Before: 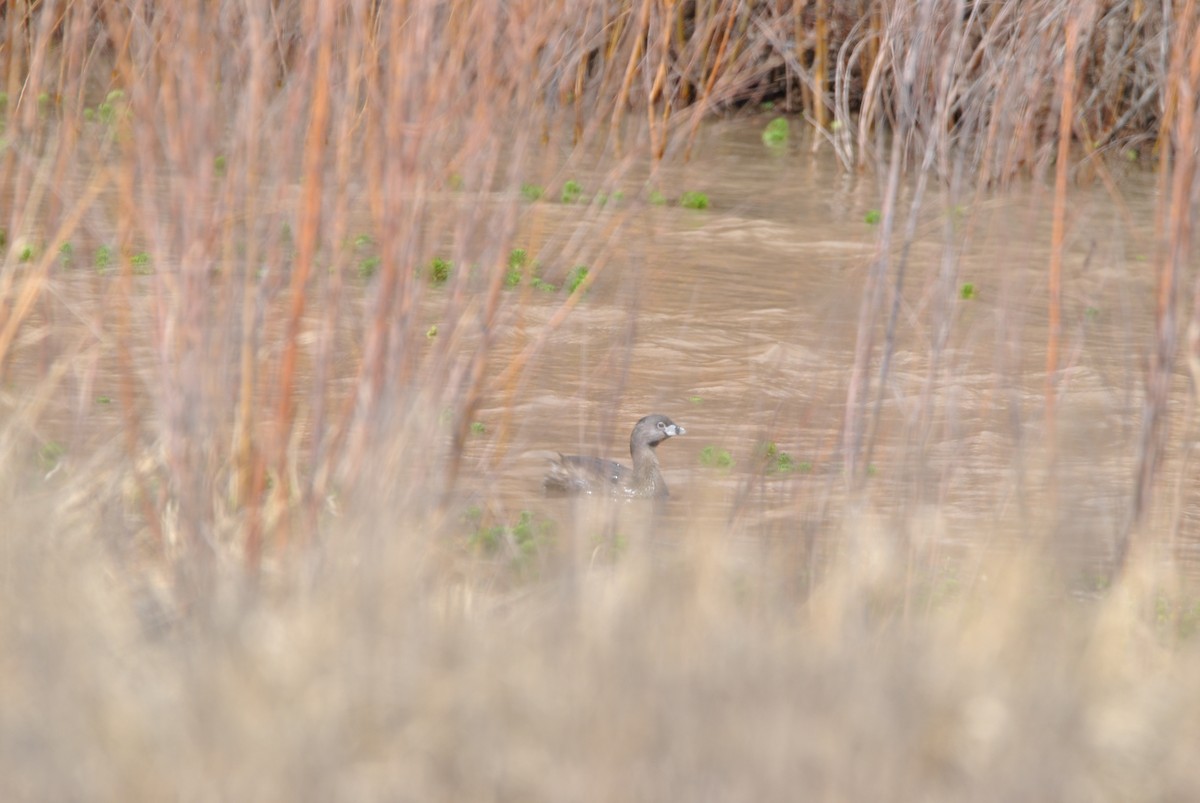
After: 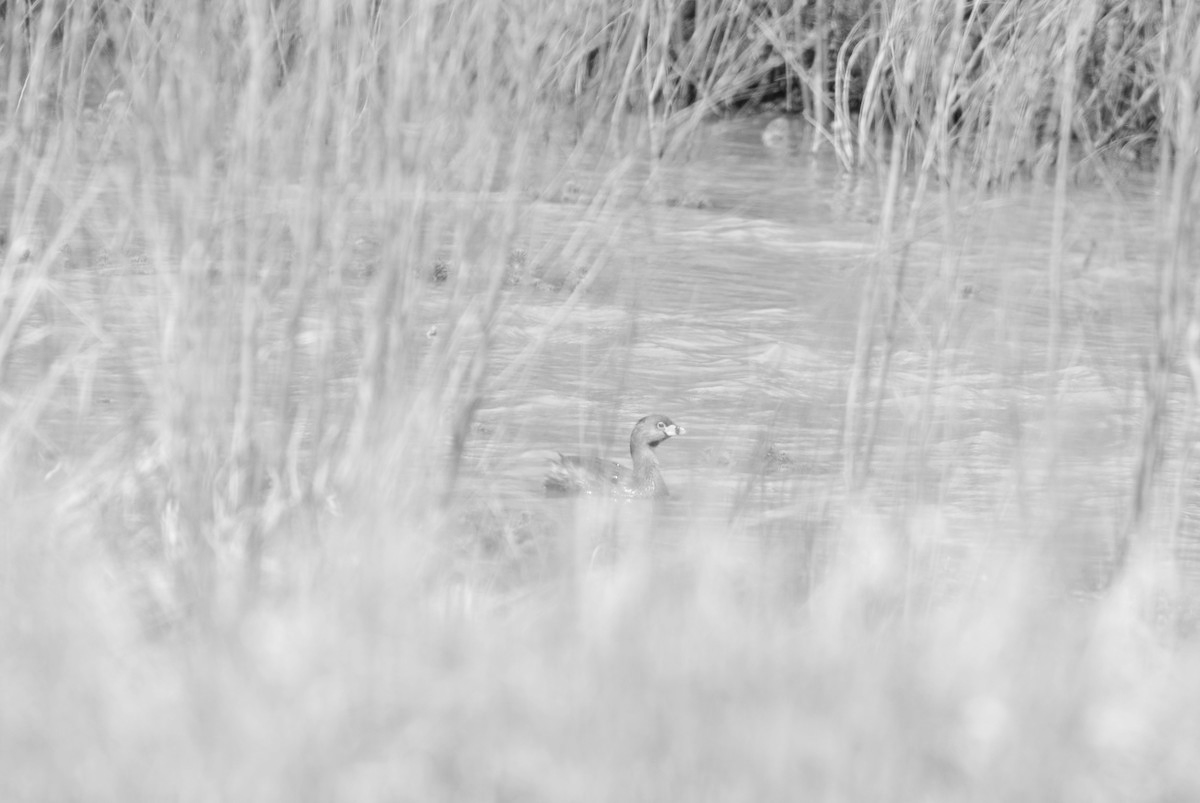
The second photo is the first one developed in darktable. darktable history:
contrast brightness saturation: contrast 0.2, brightness 0.16, saturation 0.22
monochrome: a 16.01, b -2.65, highlights 0.52
